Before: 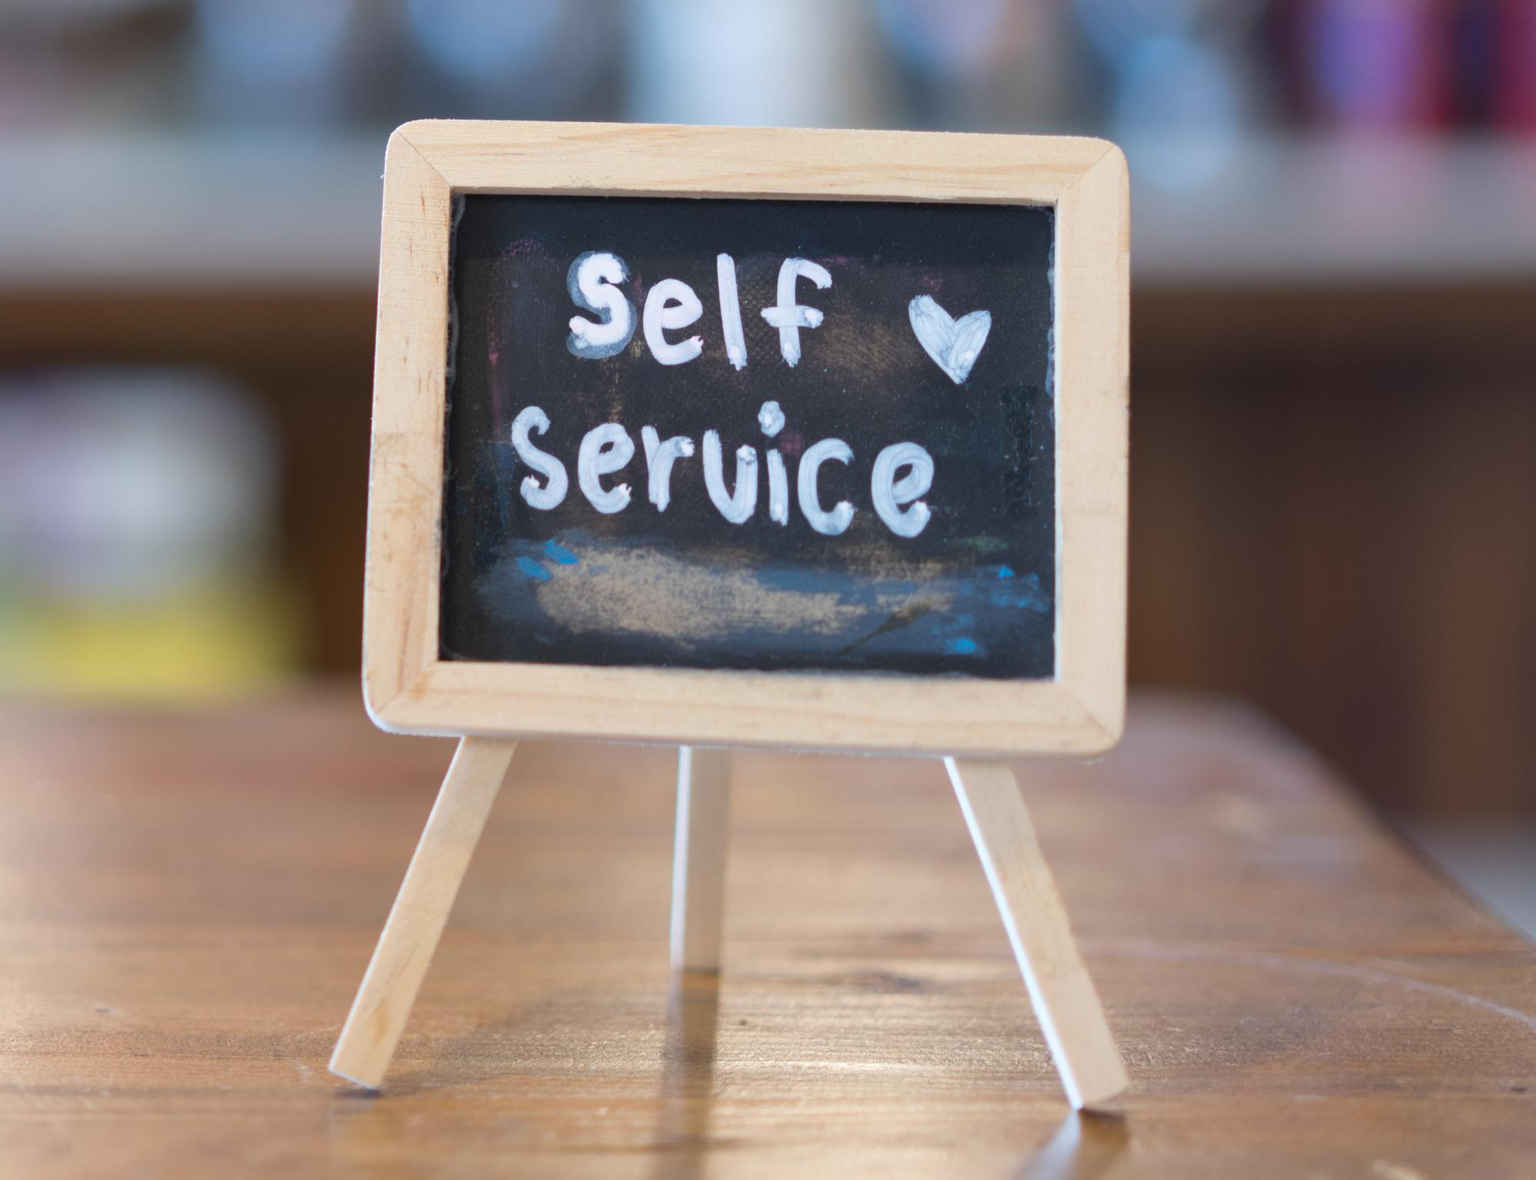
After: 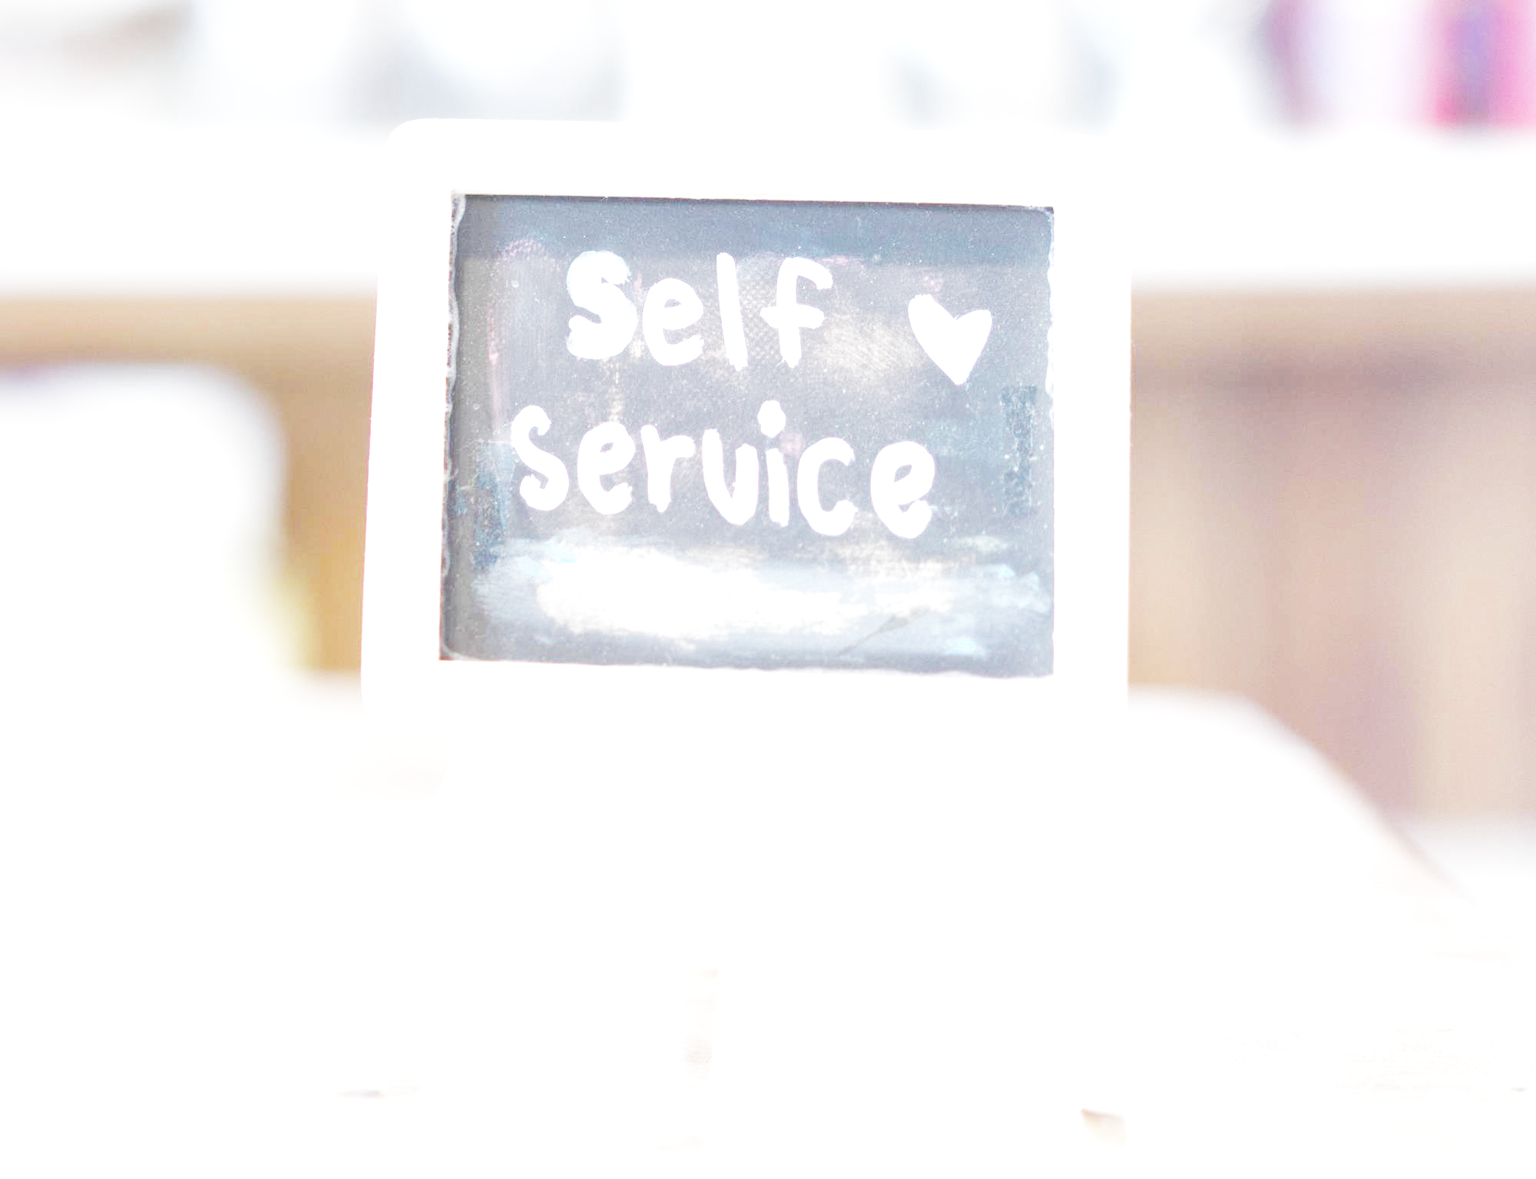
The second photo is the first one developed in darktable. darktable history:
exposure: exposure 0.6 EV, compensate highlight preservation false
color balance: output saturation 110%
local contrast: on, module defaults
filmic rgb: middle gray luminance 10%, black relative exposure -8.61 EV, white relative exposure 3.3 EV, threshold 6 EV, target black luminance 0%, hardness 5.2, latitude 44.69%, contrast 1.302, highlights saturation mix 5%, shadows ↔ highlights balance 24.64%, add noise in highlights 0, preserve chrominance no, color science v3 (2019), use custom middle-gray values true, iterations of high-quality reconstruction 0, contrast in highlights soft, enable highlight reconstruction true
